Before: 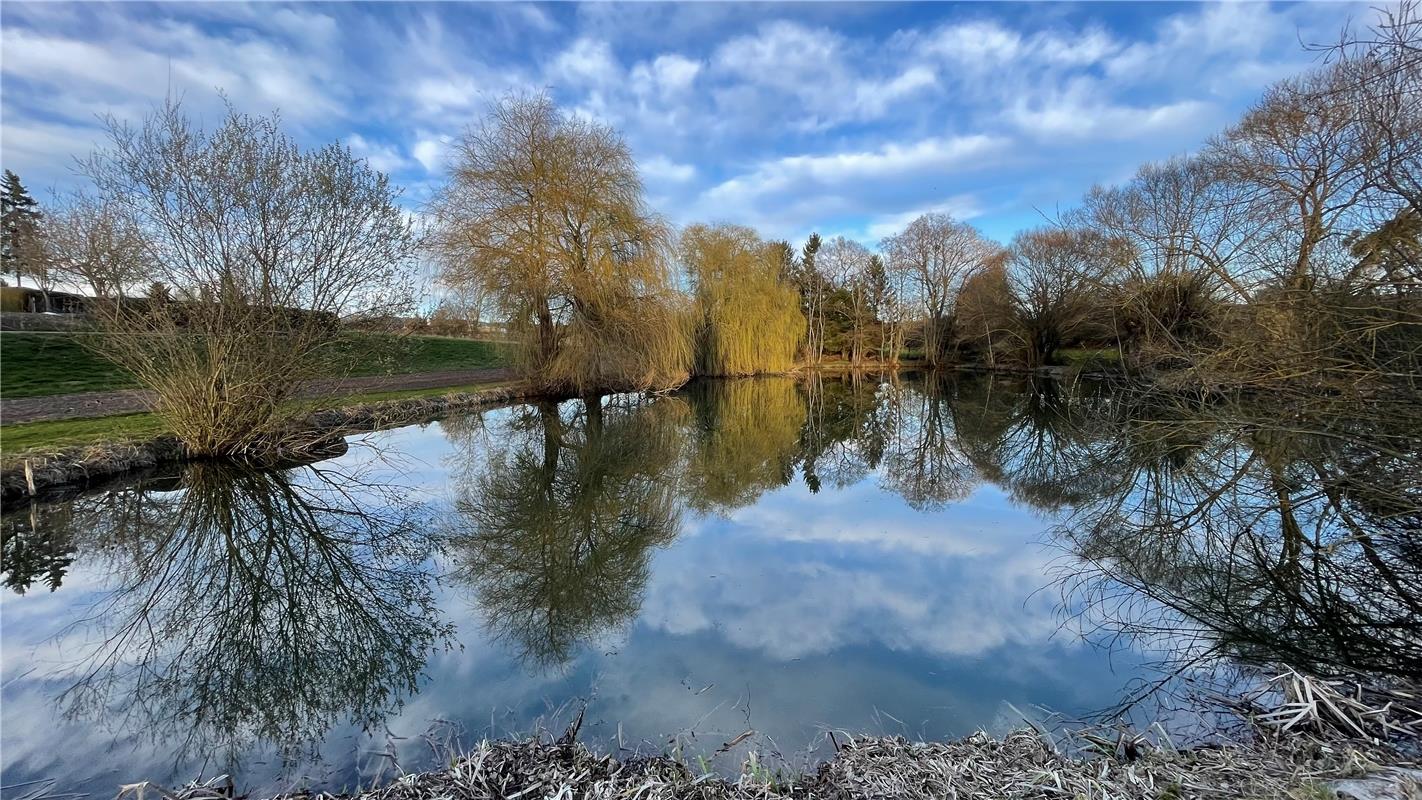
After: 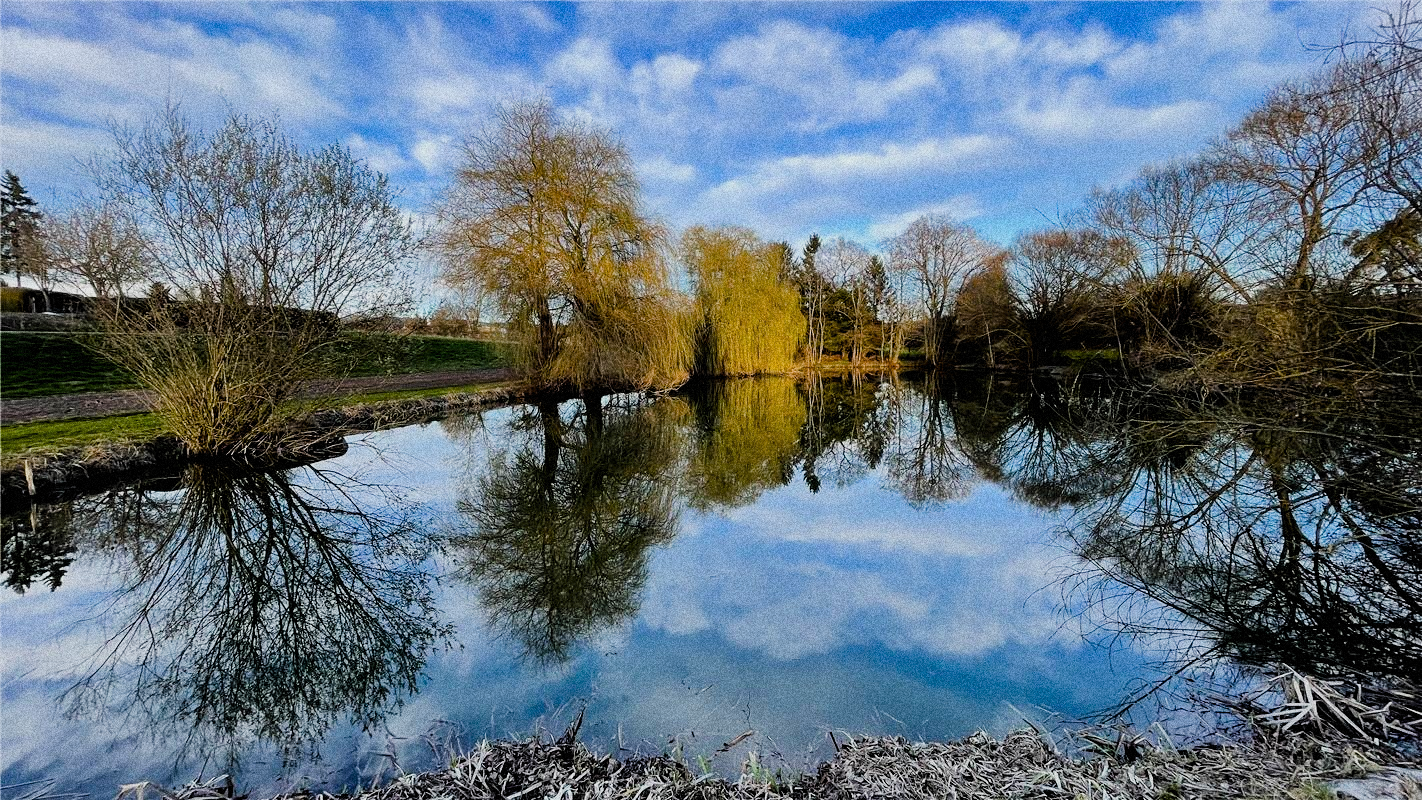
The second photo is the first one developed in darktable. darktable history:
grain: coarseness 14.49 ISO, strength 48.04%, mid-tones bias 35%
filmic rgb: black relative exposure -5 EV, hardness 2.88, contrast 1.3
color balance rgb: perceptual saturation grading › global saturation 35%, perceptual saturation grading › highlights -30%, perceptual saturation grading › shadows 35%, perceptual brilliance grading › global brilliance 3%, perceptual brilliance grading › highlights -3%, perceptual brilliance grading › shadows 3%
